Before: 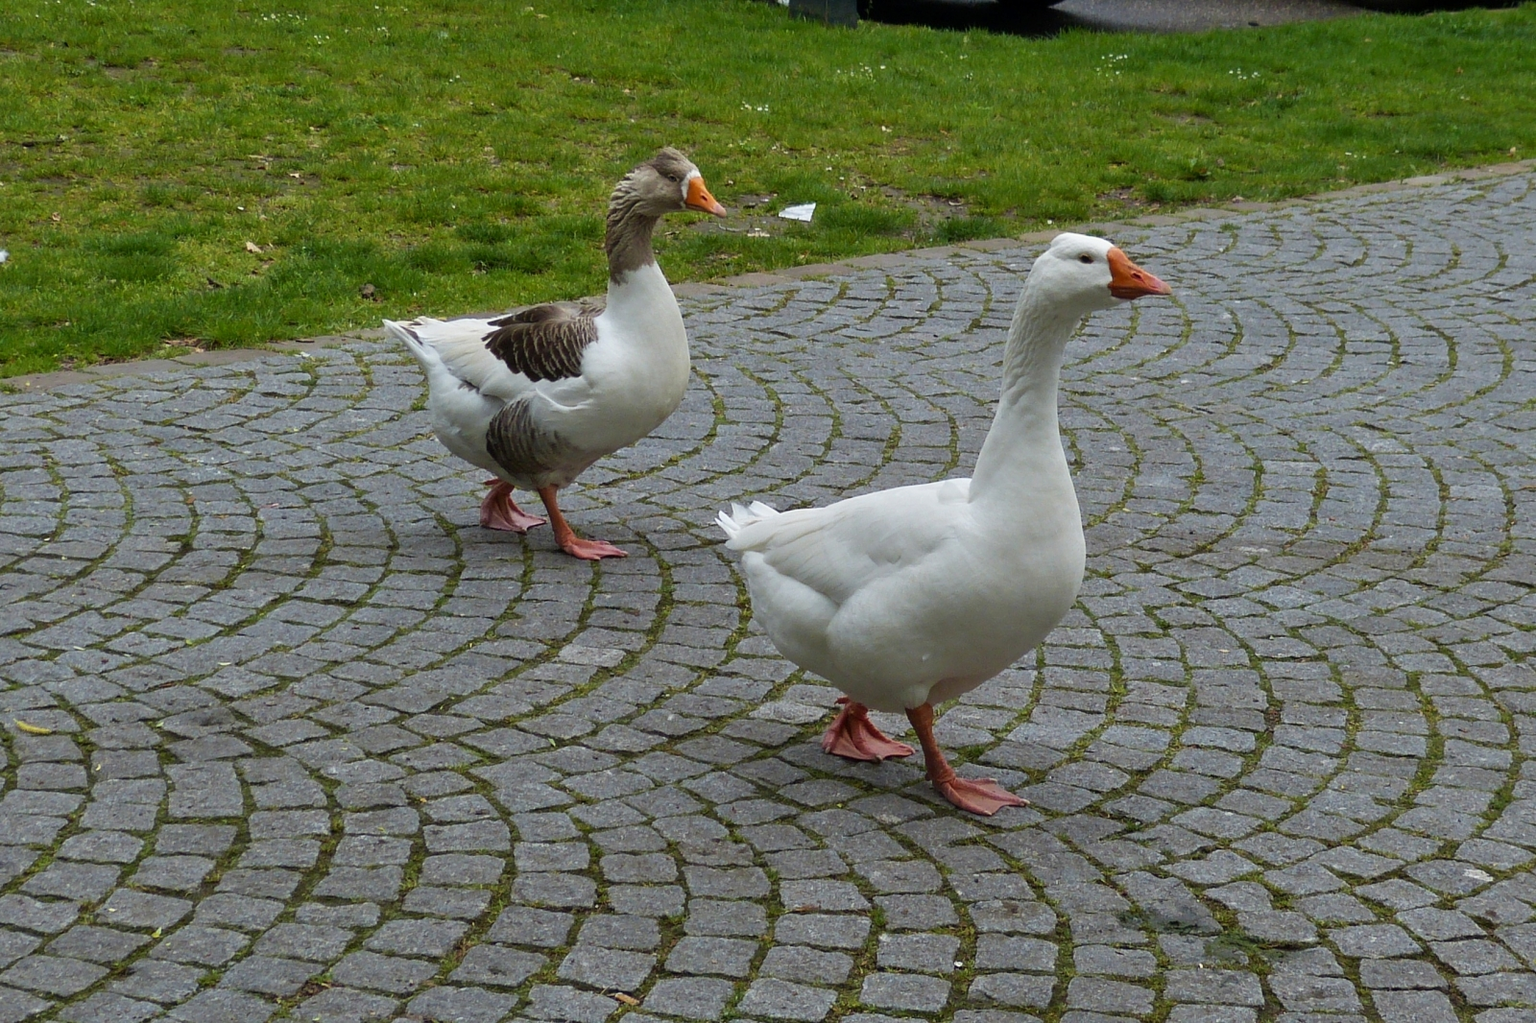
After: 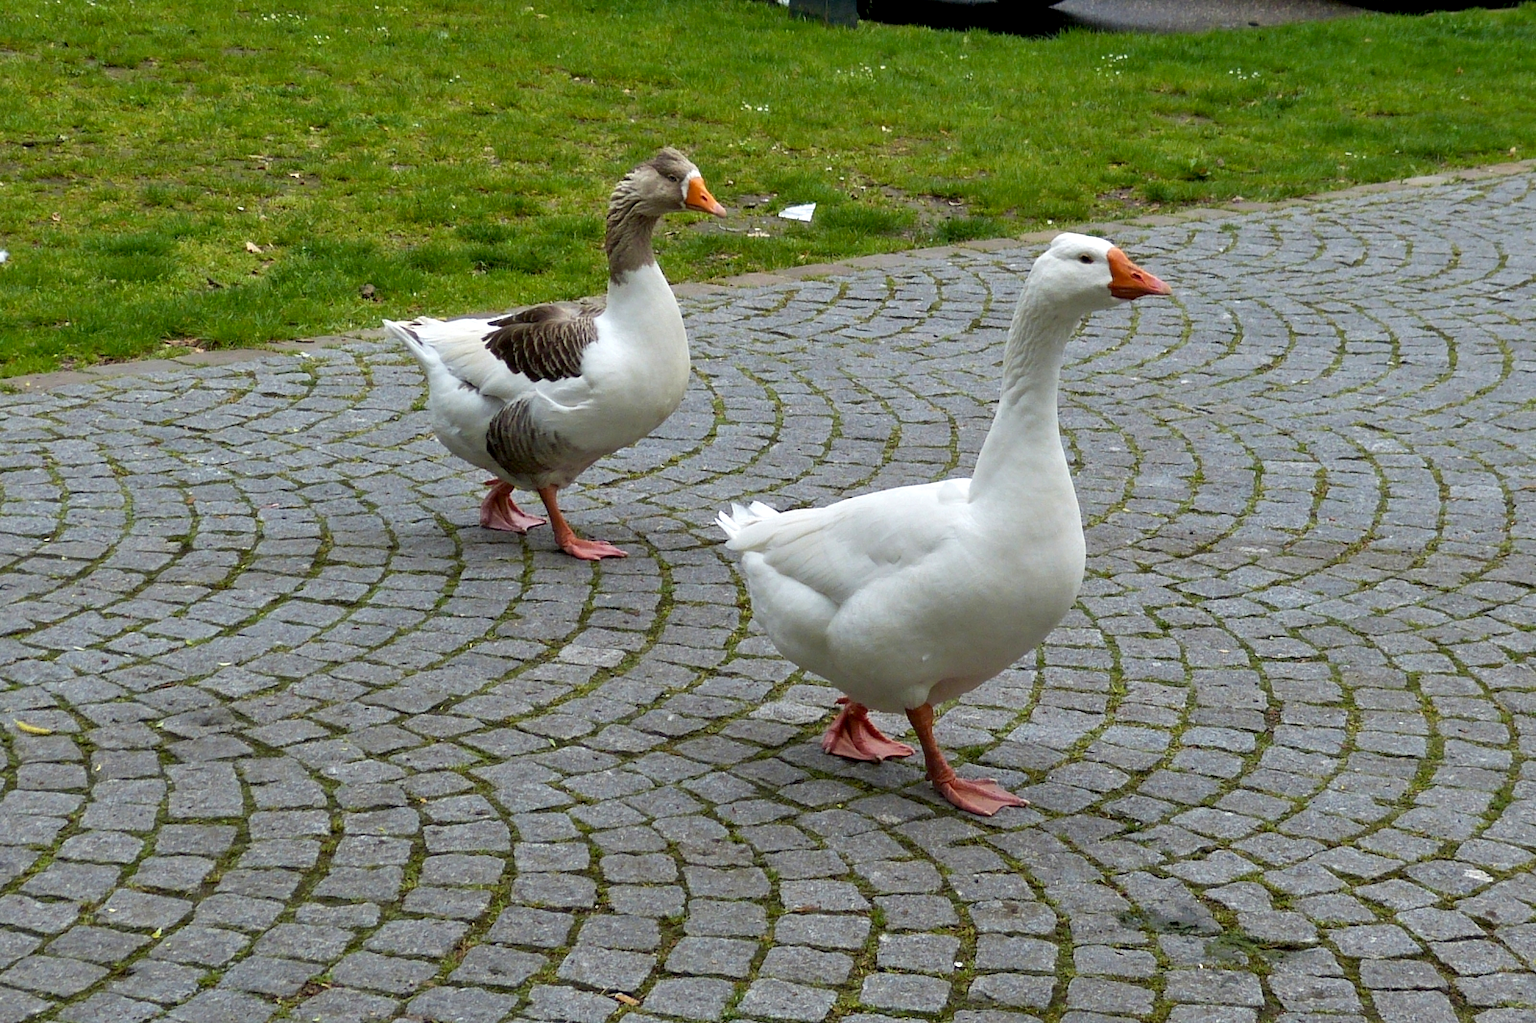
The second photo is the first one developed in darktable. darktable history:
exposure: black level correction 0.004, exposure 0.413 EV, compensate highlight preservation false
